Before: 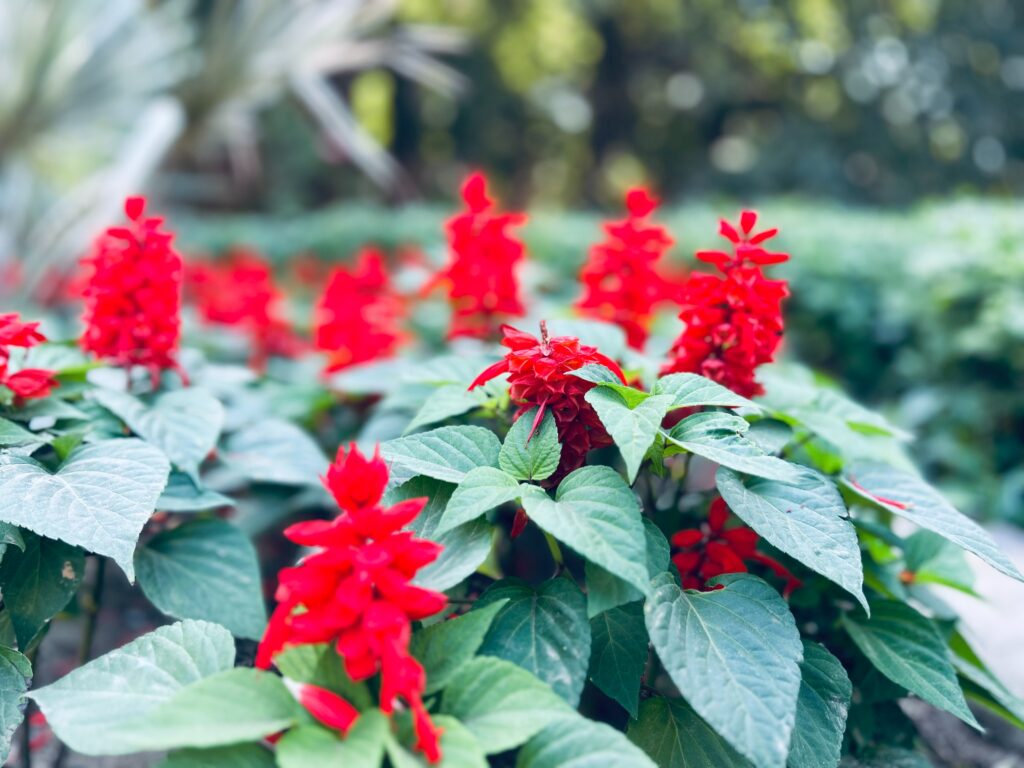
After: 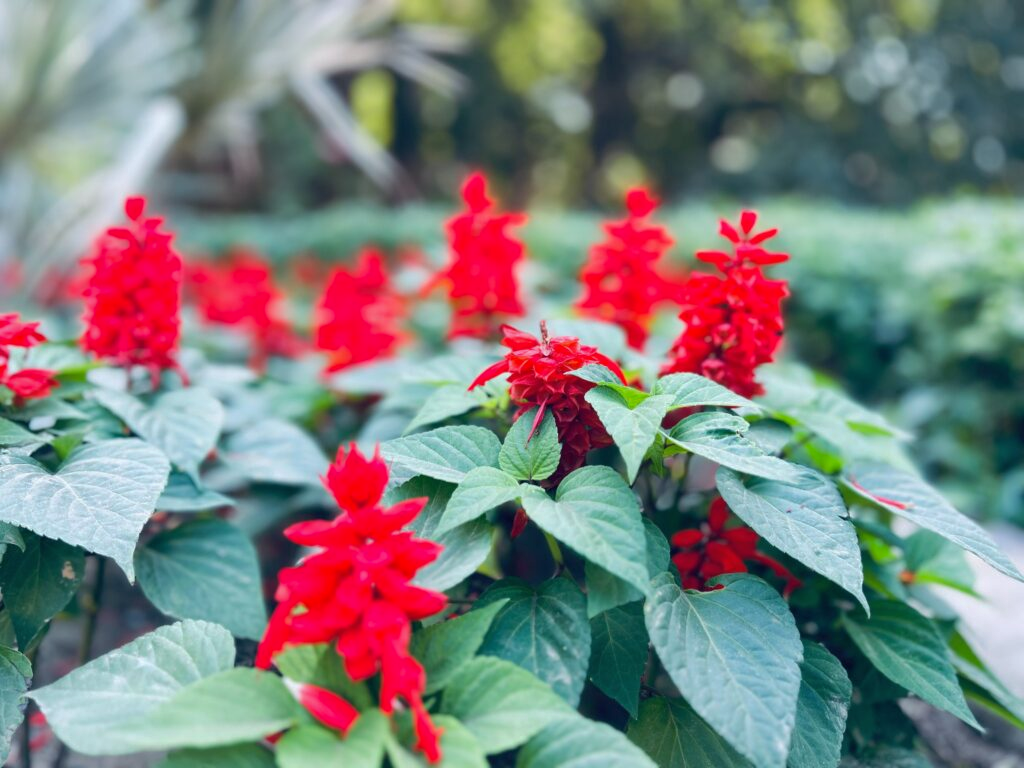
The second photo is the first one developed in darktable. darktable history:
shadows and highlights: shadows 30.08
